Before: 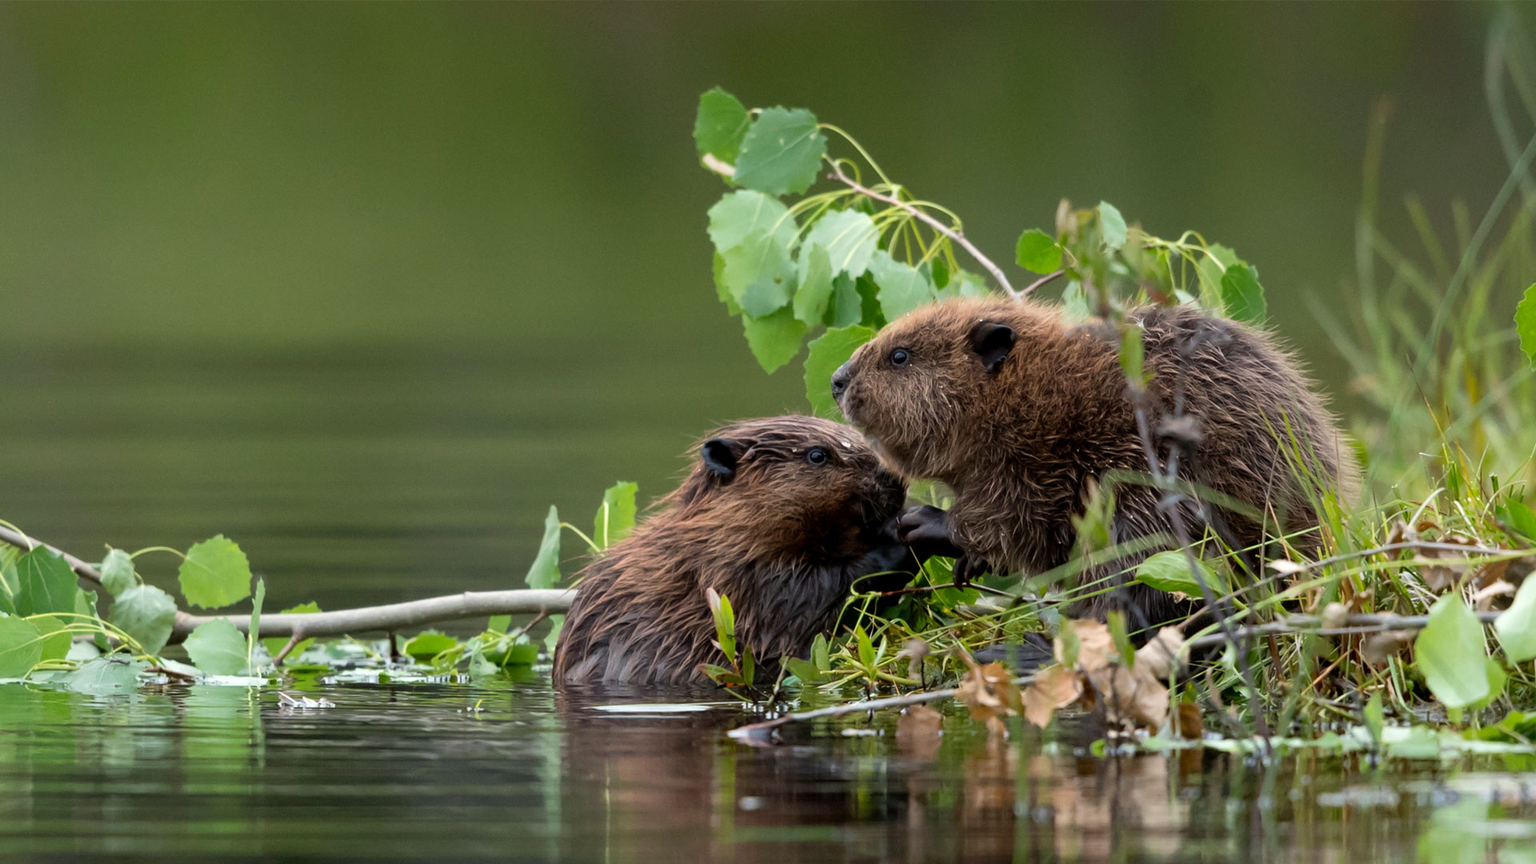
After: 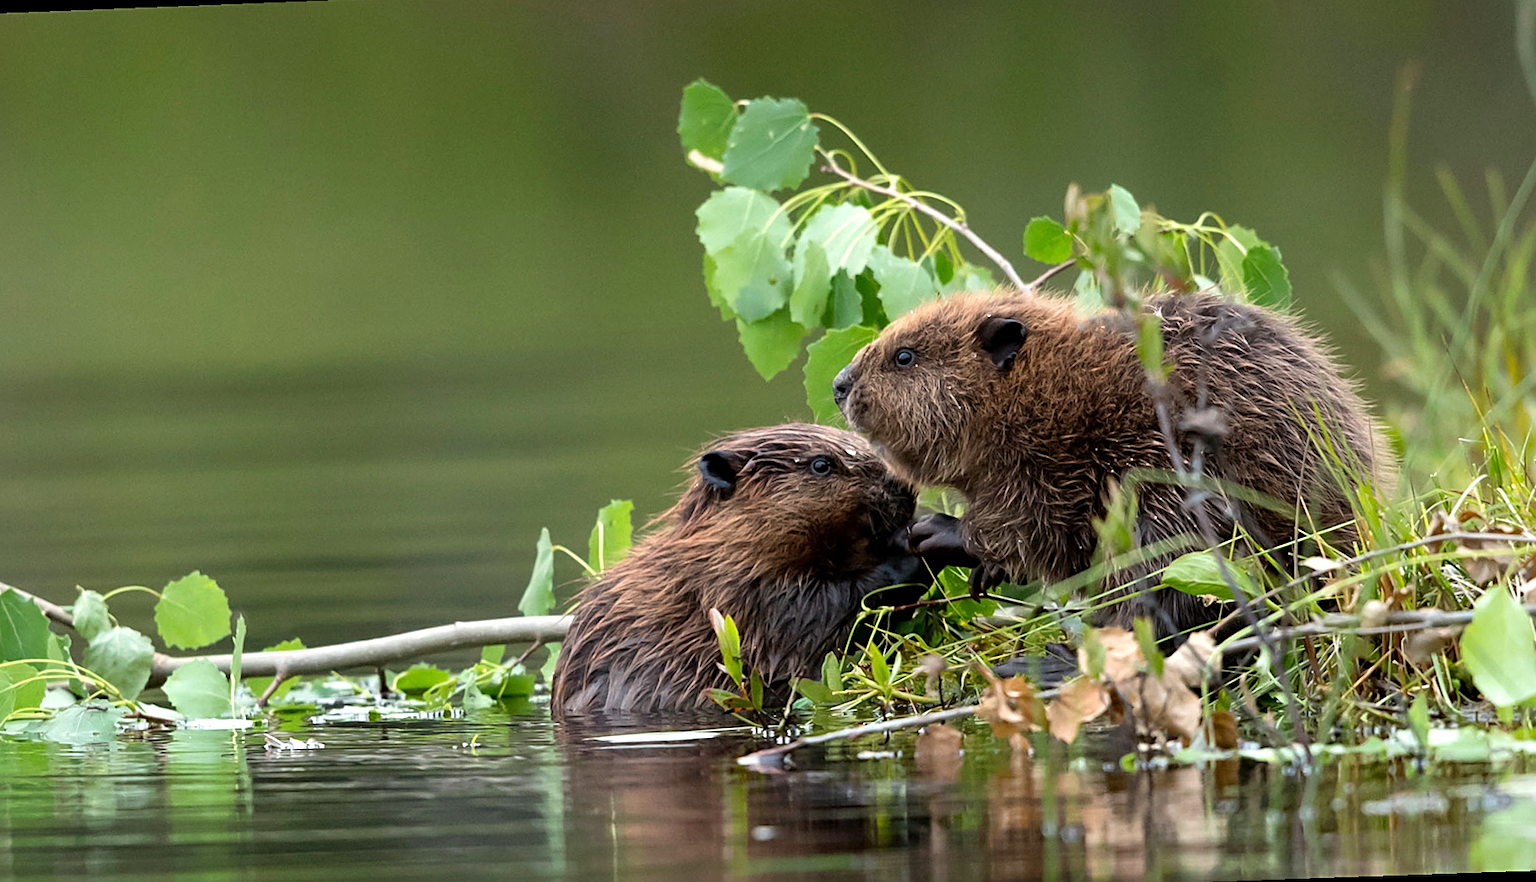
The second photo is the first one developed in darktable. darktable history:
sharpen: on, module defaults
exposure: exposure 0.375 EV, compensate highlight preservation false
rotate and perspective: rotation -2.12°, lens shift (vertical) 0.009, lens shift (horizontal) -0.008, automatic cropping original format, crop left 0.036, crop right 0.964, crop top 0.05, crop bottom 0.959
